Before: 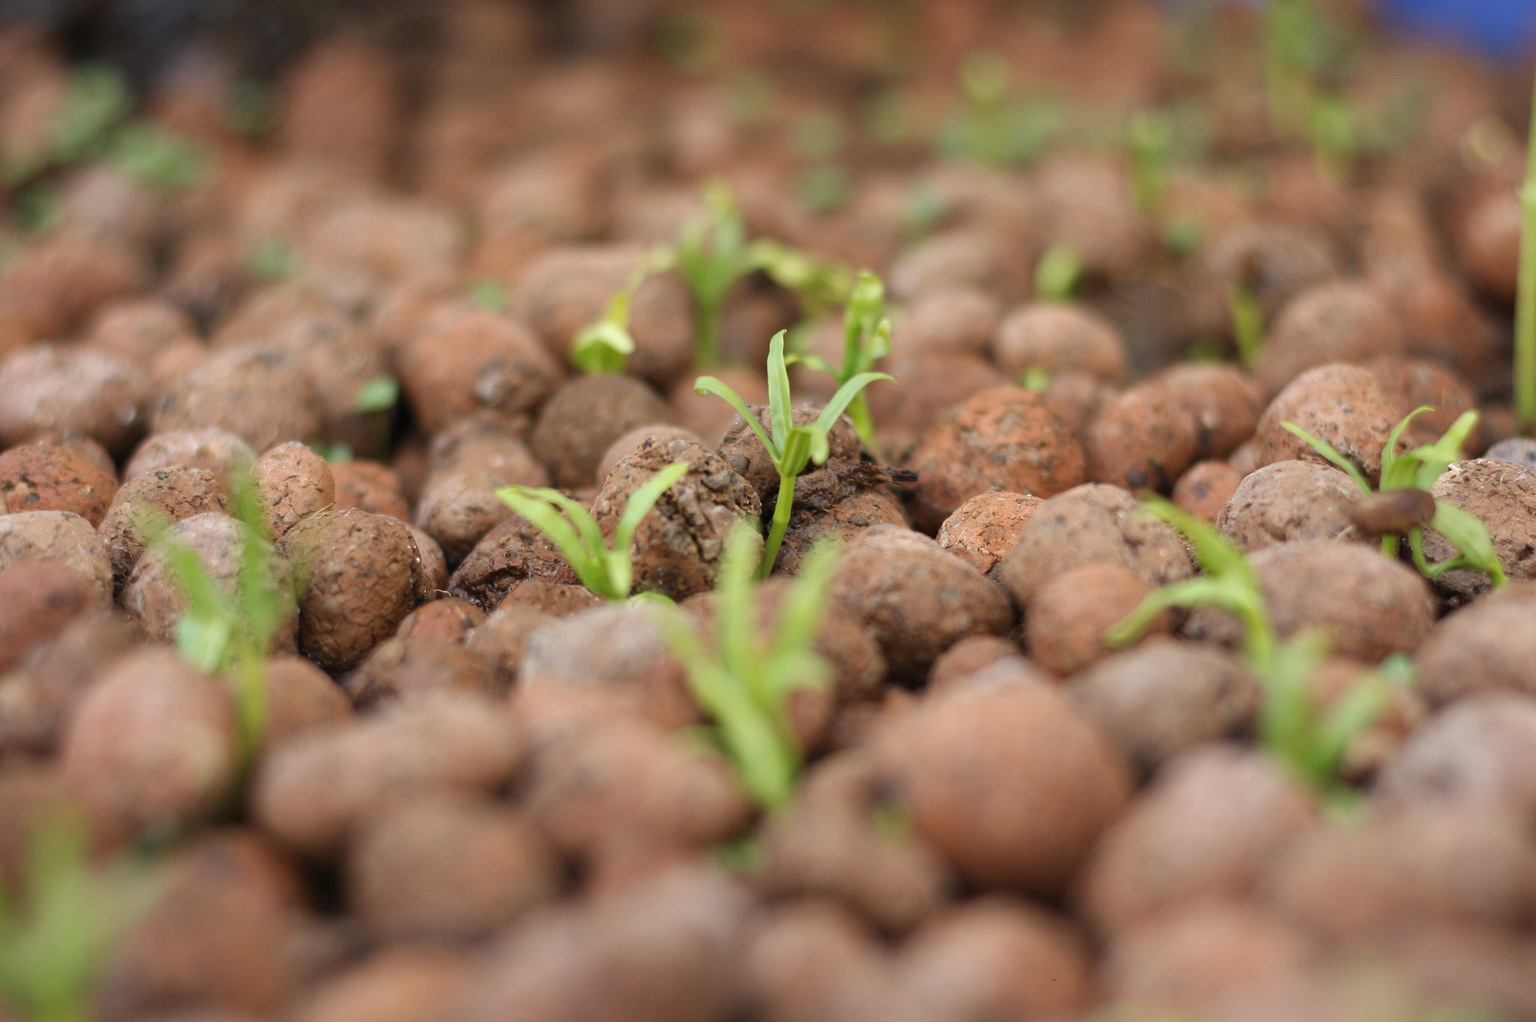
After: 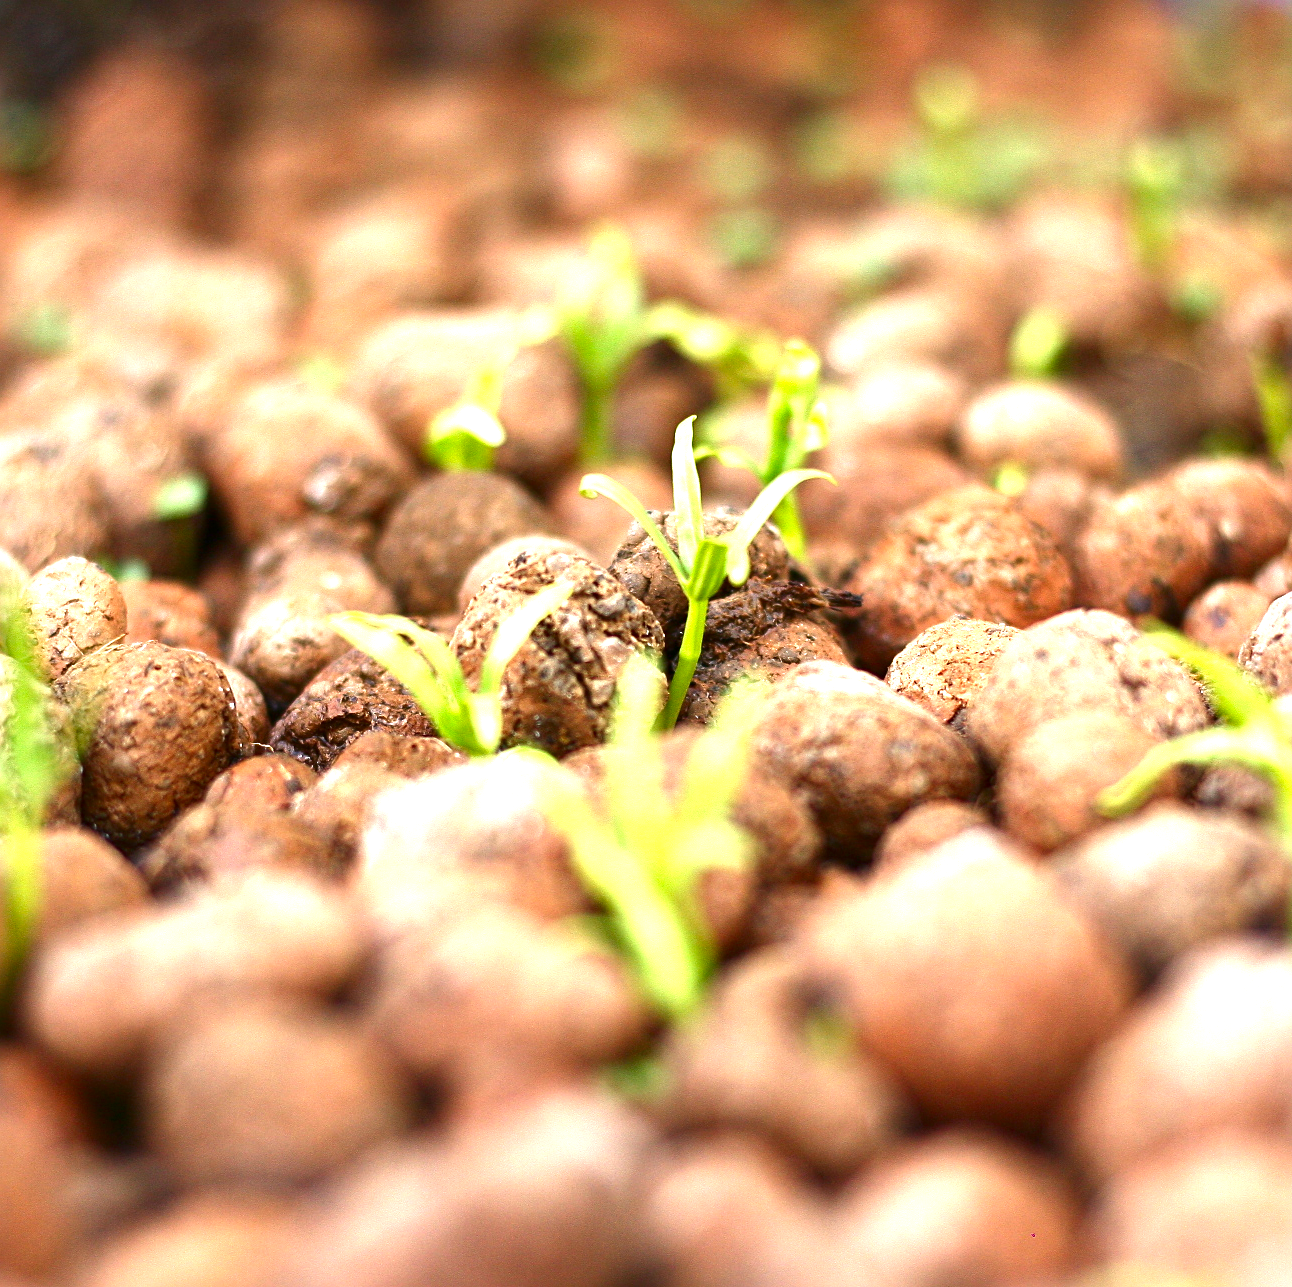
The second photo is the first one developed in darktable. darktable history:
crop and rotate: left 15.284%, right 17.93%
sharpen: radius 2.138, amount 0.379, threshold 0.138
exposure: exposure 1.514 EV, compensate exposure bias true, compensate highlight preservation false
contrast brightness saturation: brightness -0.253, saturation 0.199
